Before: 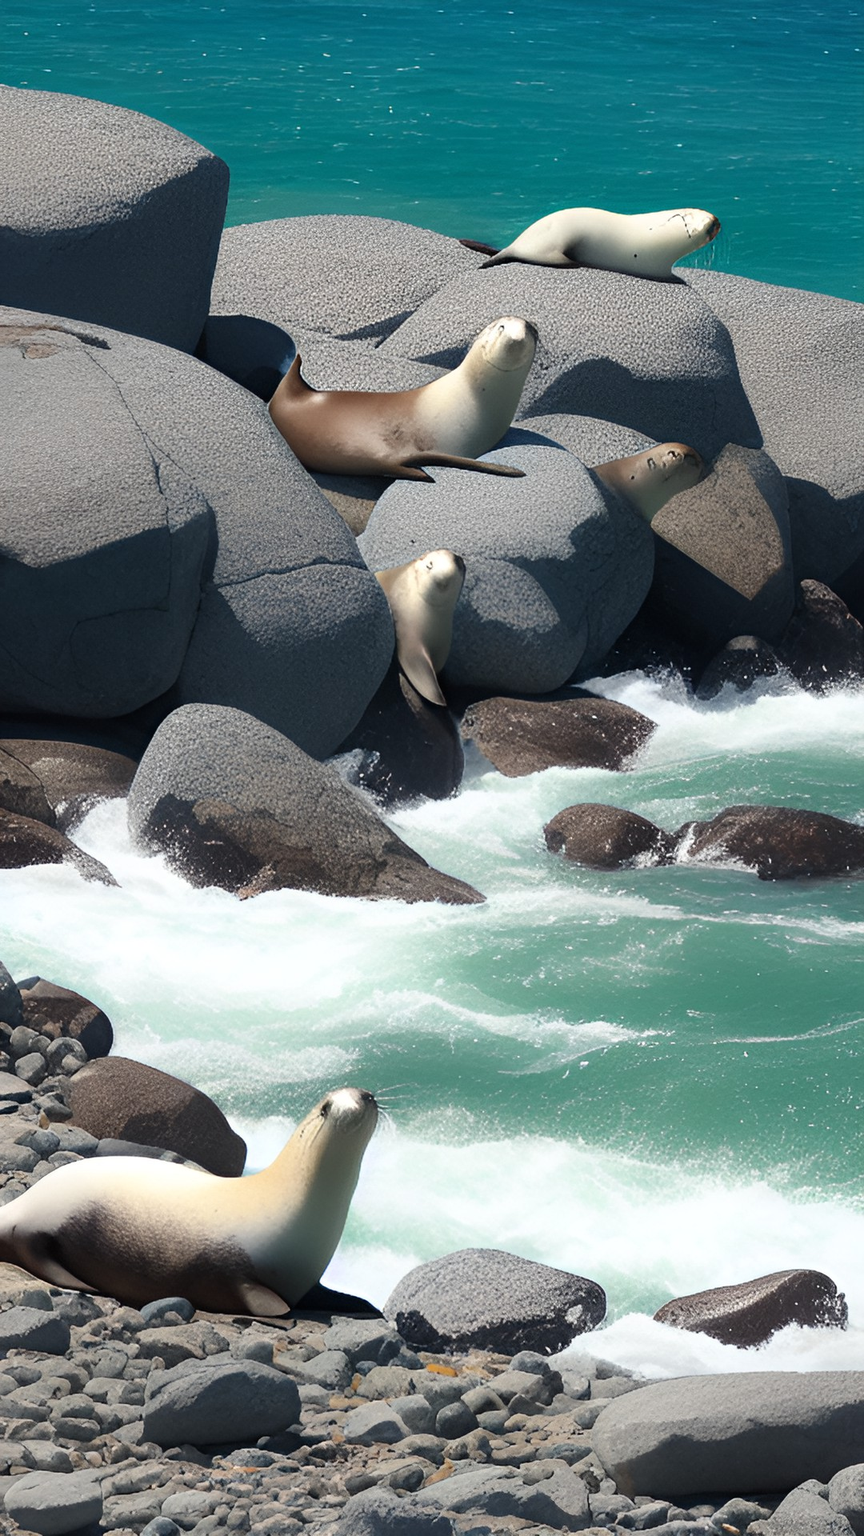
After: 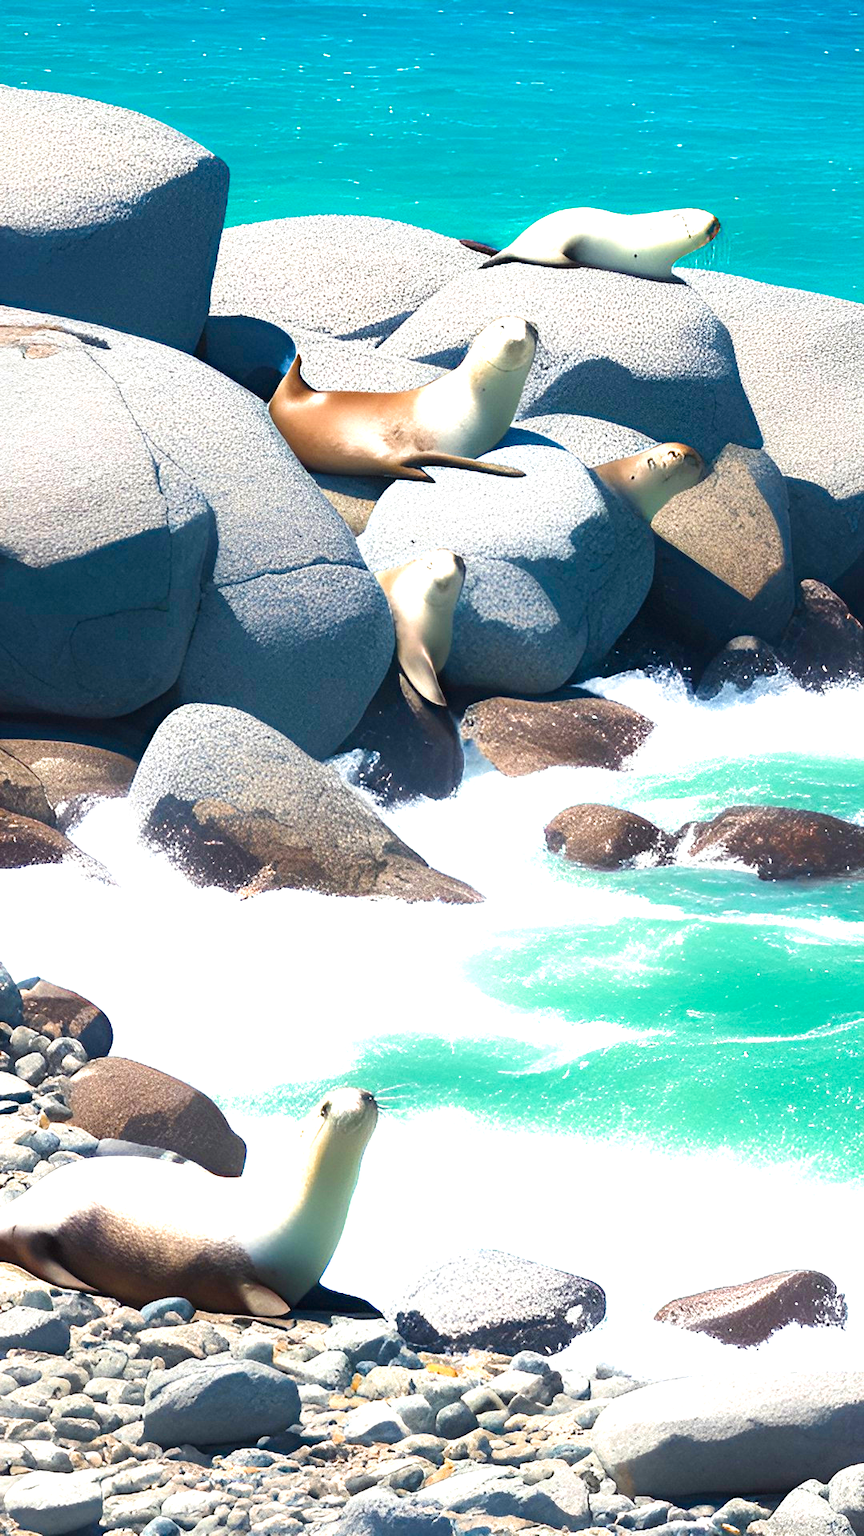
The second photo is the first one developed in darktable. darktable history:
exposure: black level correction 0, exposure 1.45 EV, compensate exposure bias true, compensate highlight preservation false
velvia: strength 51%, mid-tones bias 0.51
